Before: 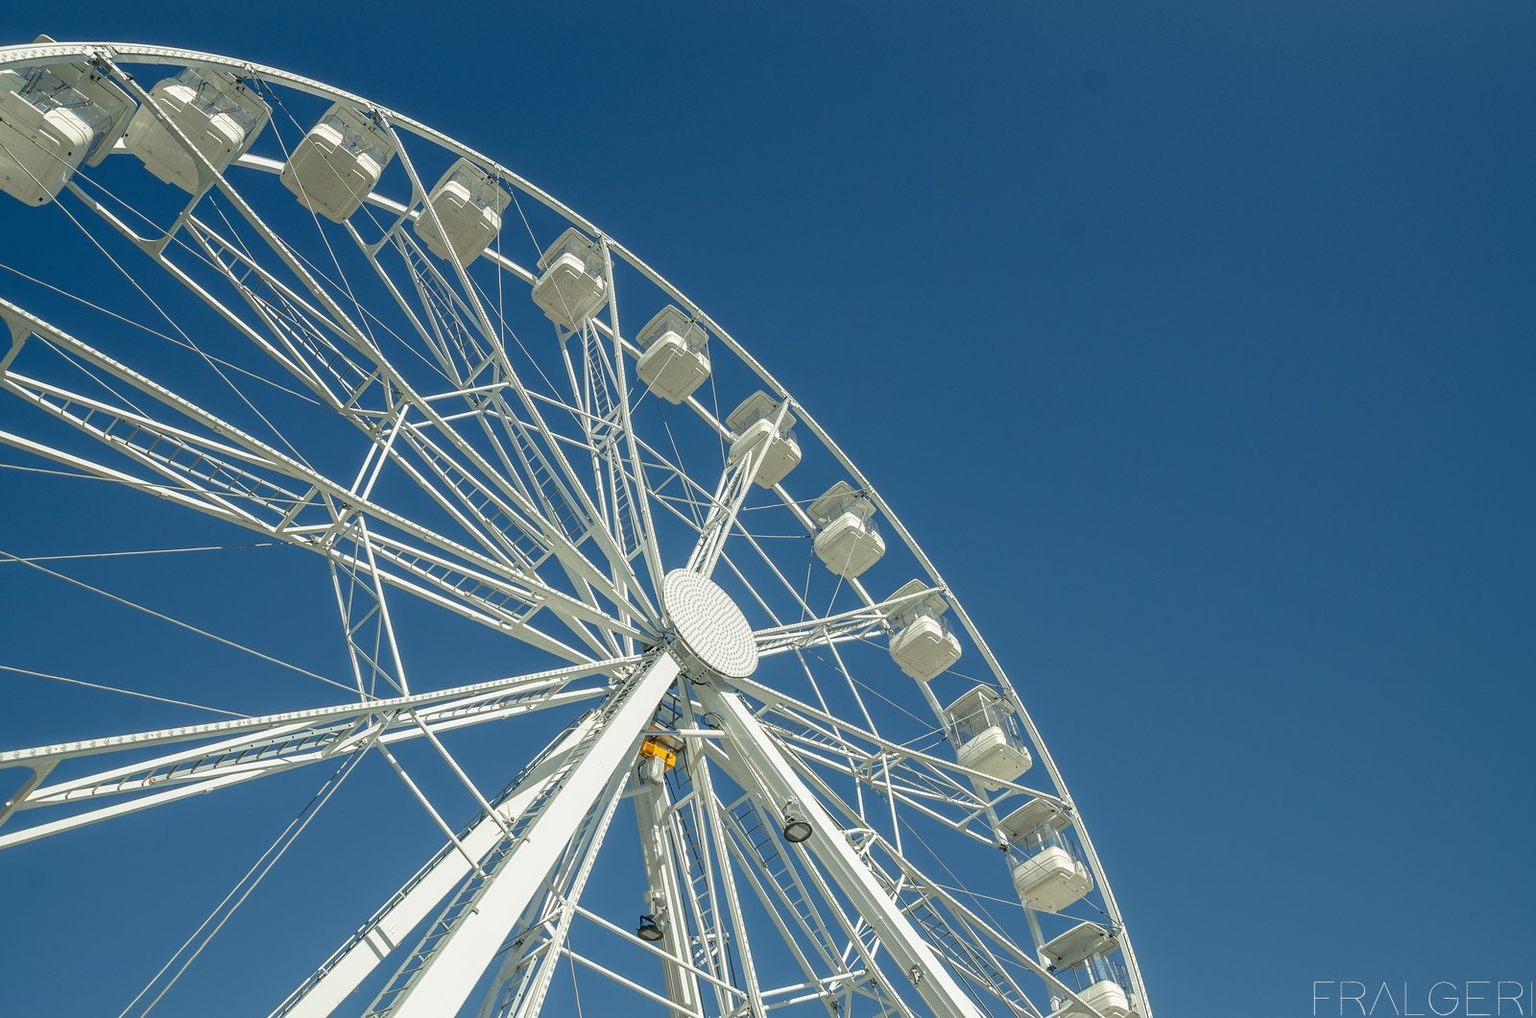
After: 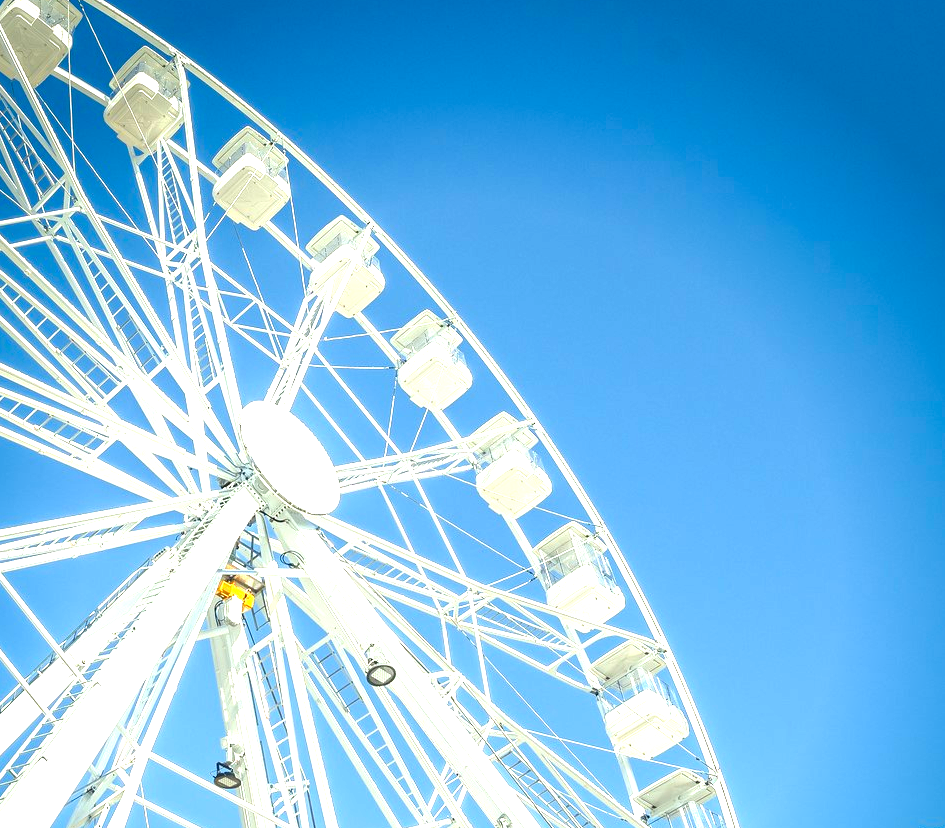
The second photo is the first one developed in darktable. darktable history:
crop and rotate: left 28.242%, top 18.069%, right 12.641%, bottom 3.739%
exposure: exposure 1.997 EV, compensate highlight preservation false
vignetting: saturation 0.374, center (-0.025, 0.398), unbound false
